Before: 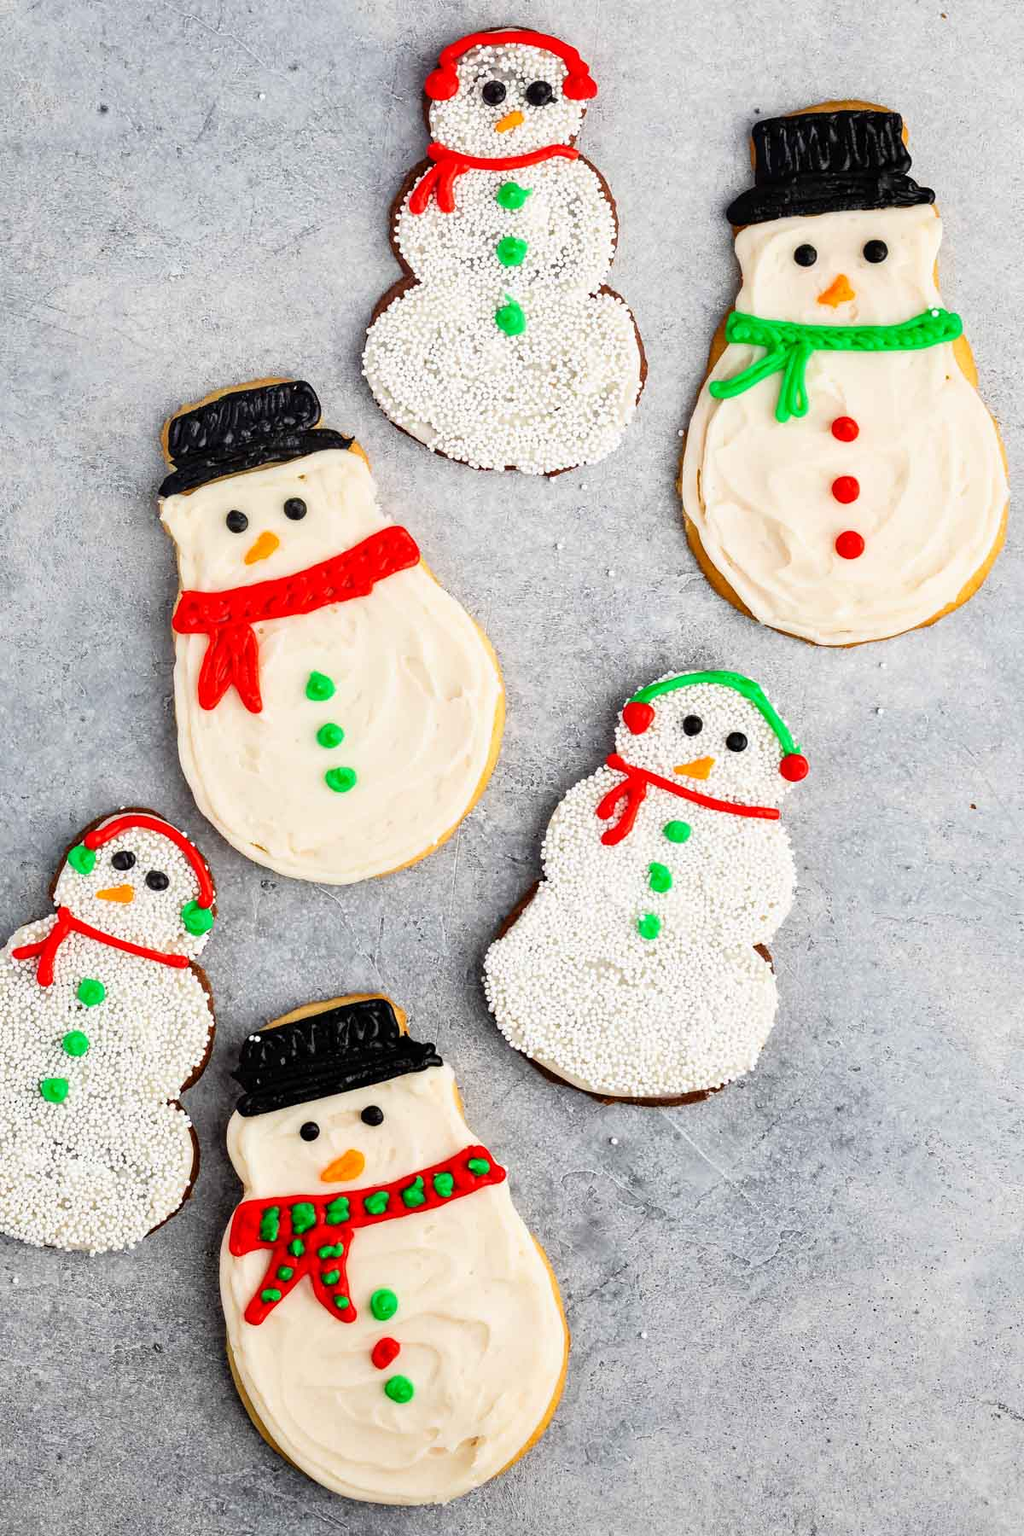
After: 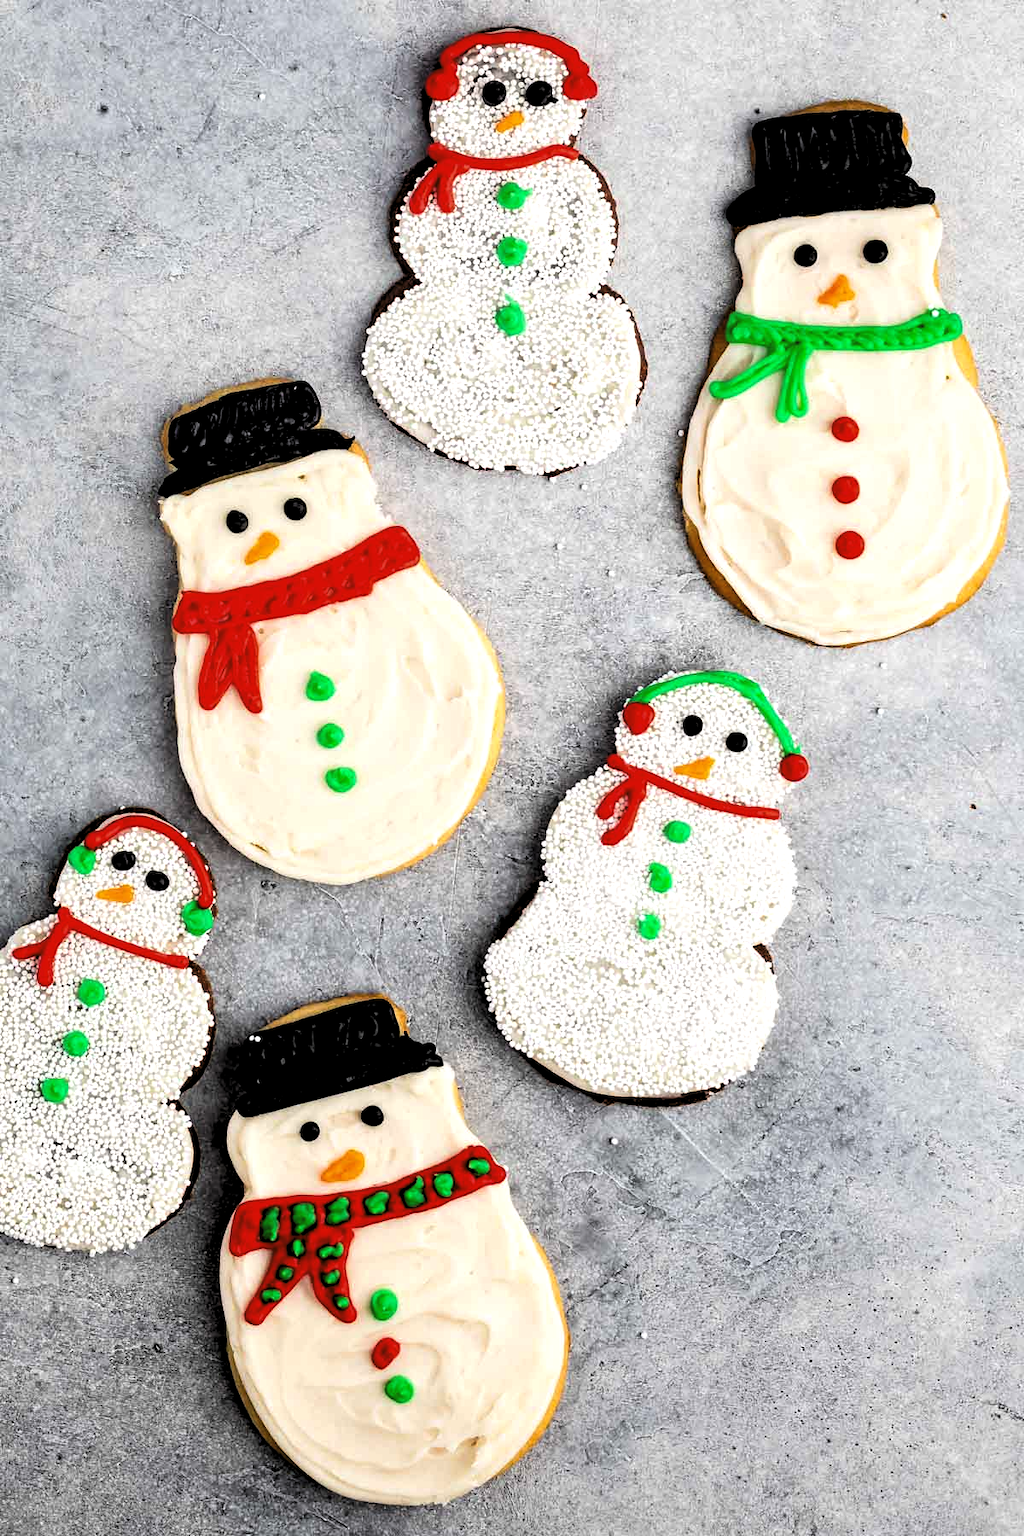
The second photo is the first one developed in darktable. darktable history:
levels: levels [0.182, 0.542, 0.902]
exposure: exposure -0.154 EV, compensate highlight preservation false
